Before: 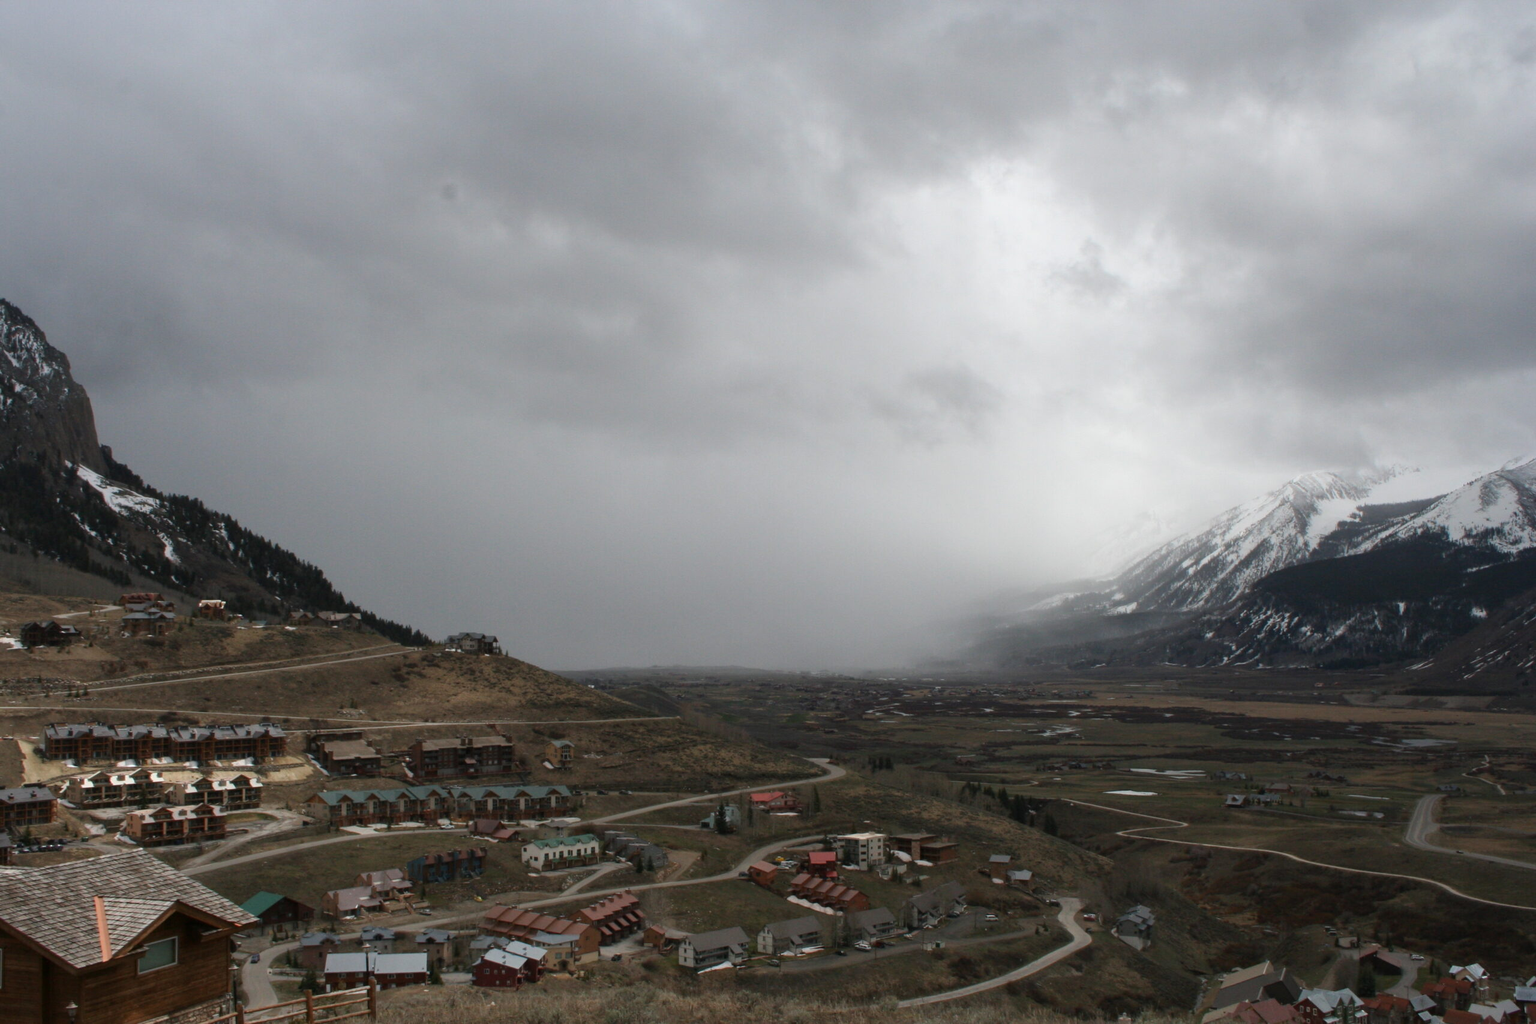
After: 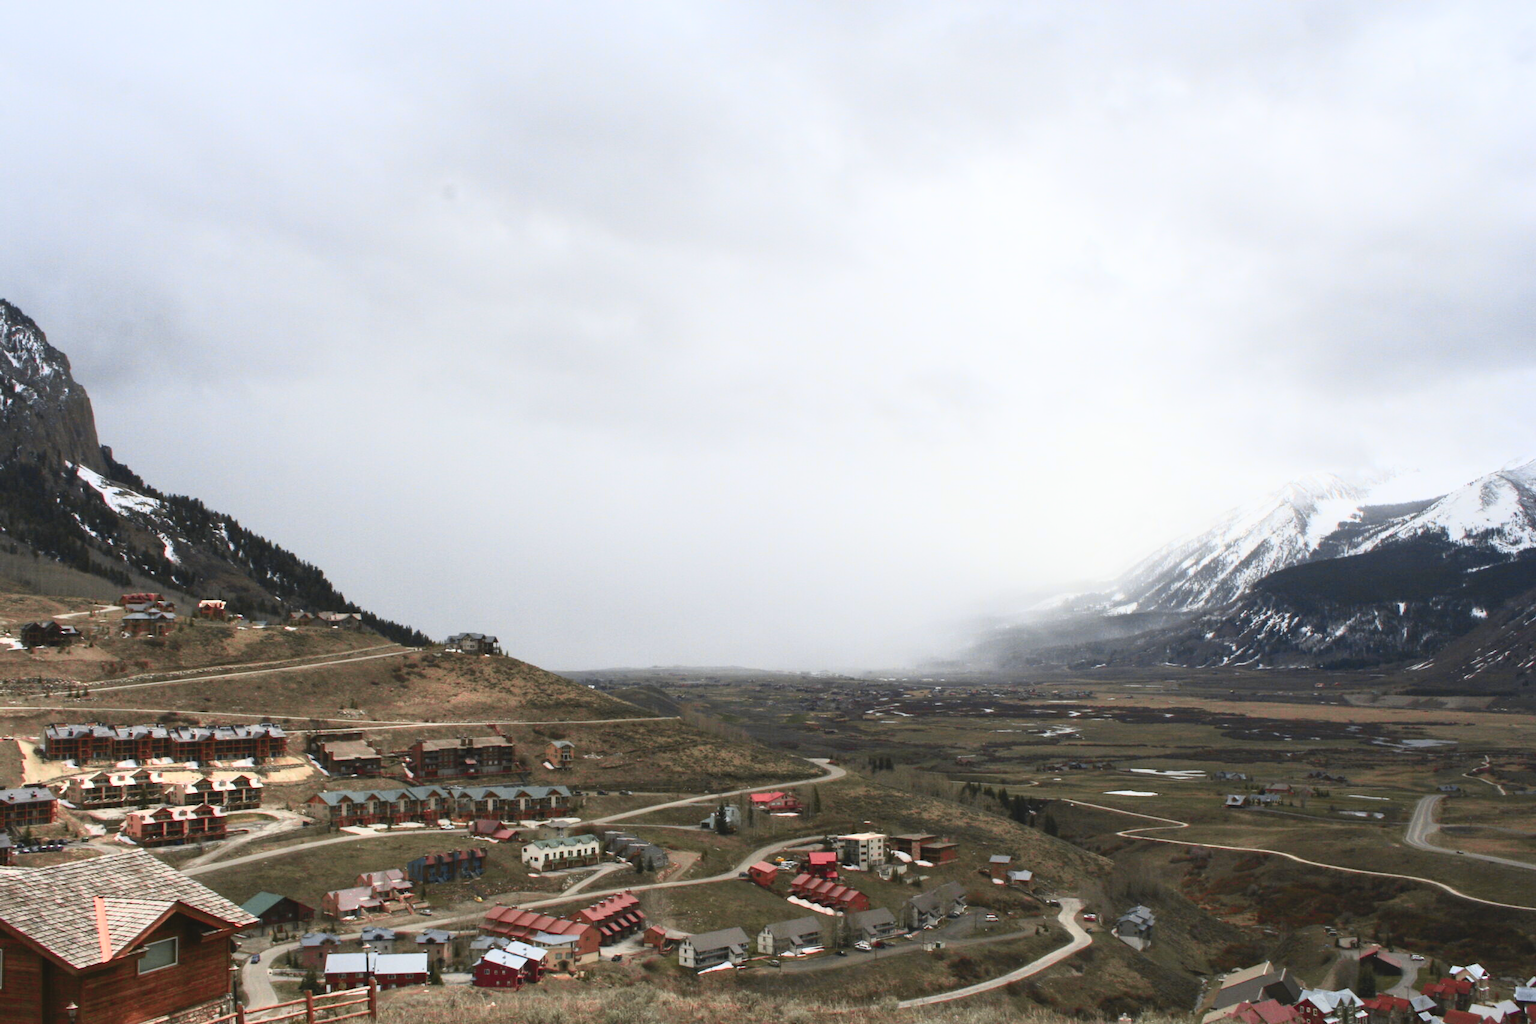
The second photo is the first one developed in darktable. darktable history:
tone curve: curves: ch0 [(0, 0.036) (0.119, 0.115) (0.466, 0.498) (0.715, 0.767) (0.817, 0.865) (1, 0.998)]; ch1 [(0, 0) (0.377, 0.416) (0.44, 0.461) (0.487, 0.49) (0.514, 0.517) (0.536, 0.577) (0.66, 0.724) (1, 1)]; ch2 [(0, 0) (0.38, 0.405) (0.463, 0.443) (0.492, 0.486) (0.526, 0.541) (0.578, 0.598) (0.653, 0.698) (1, 1)], color space Lab, independent channels, preserve colors none
contrast brightness saturation: contrast 0.377, brightness 0.534
